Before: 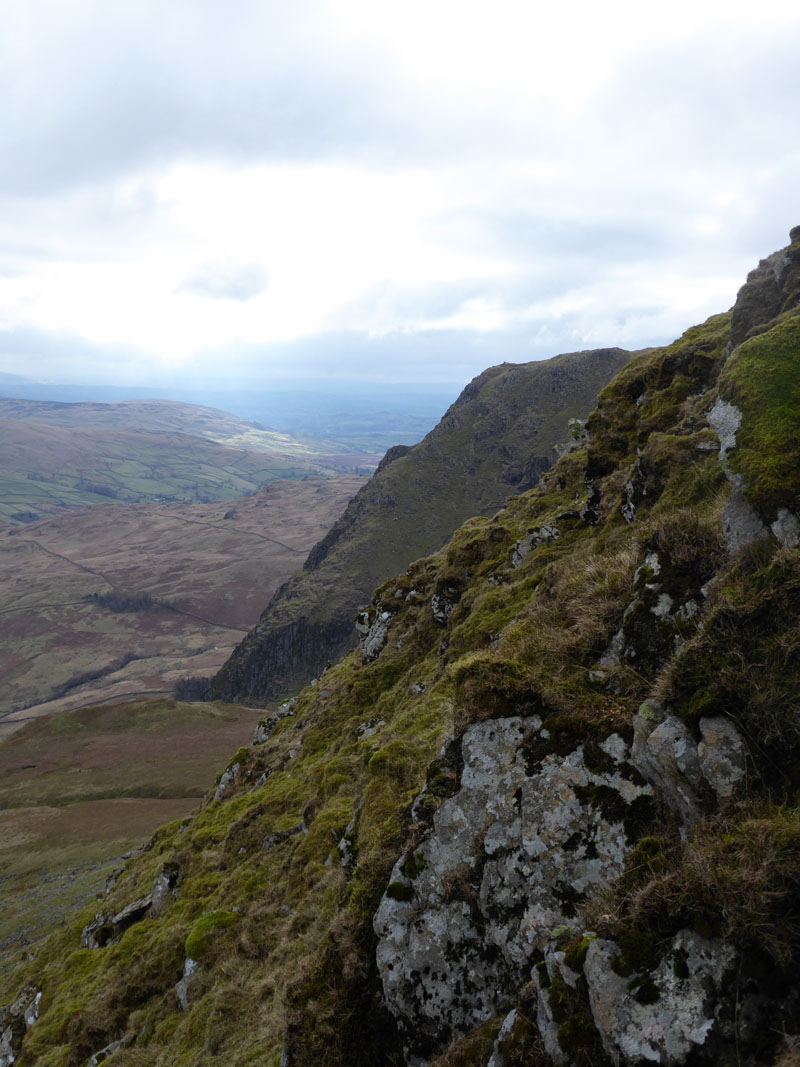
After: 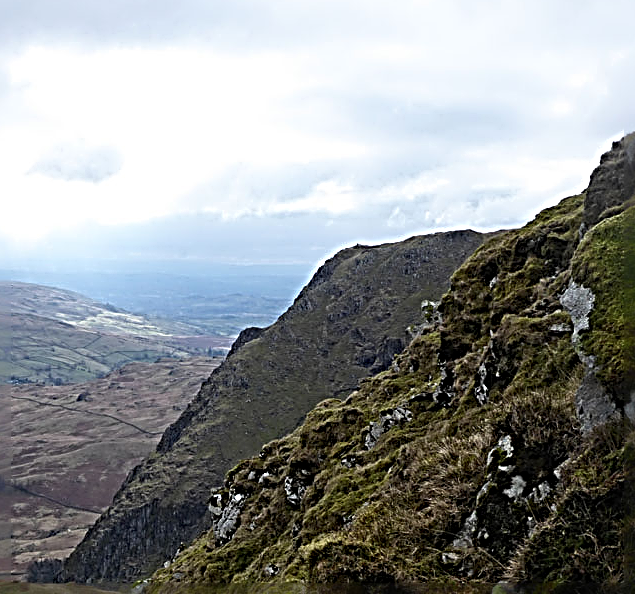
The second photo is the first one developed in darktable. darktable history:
sharpen: radius 4.001, amount 2
crop: left 18.38%, top 11.092%, right 2.134%, bottom 33.217%
